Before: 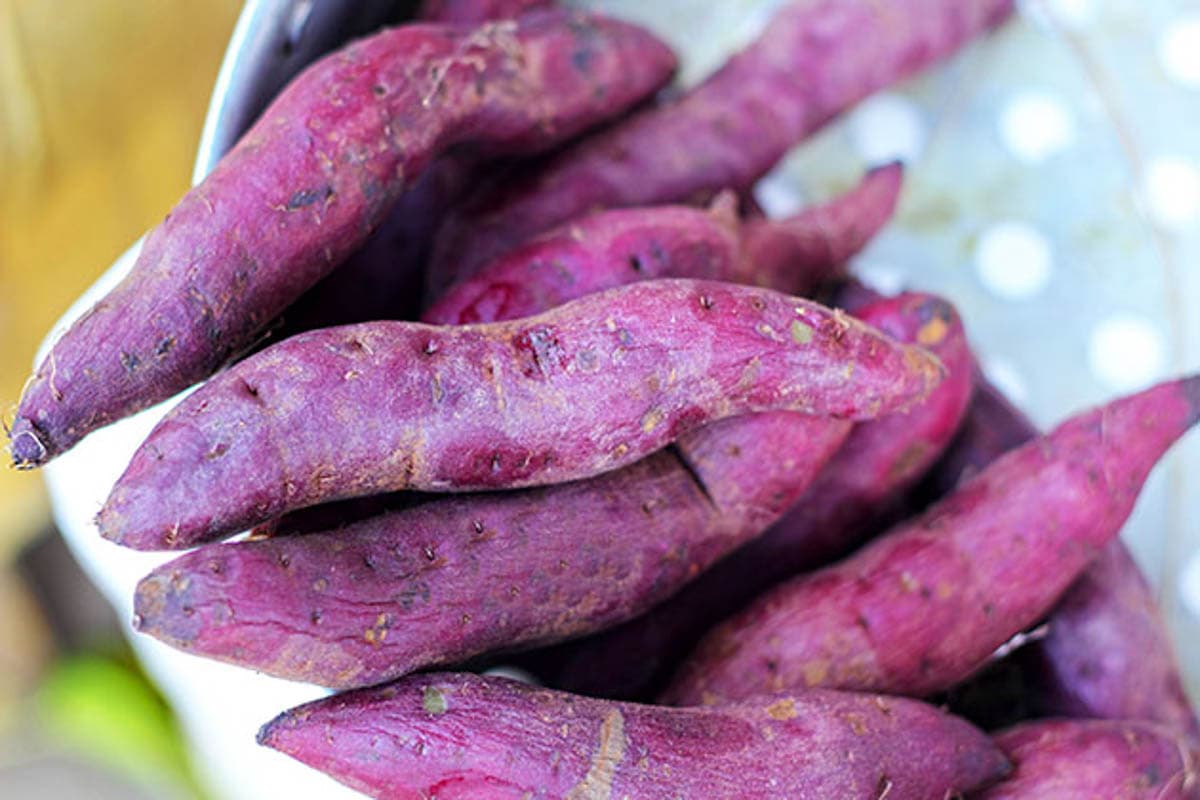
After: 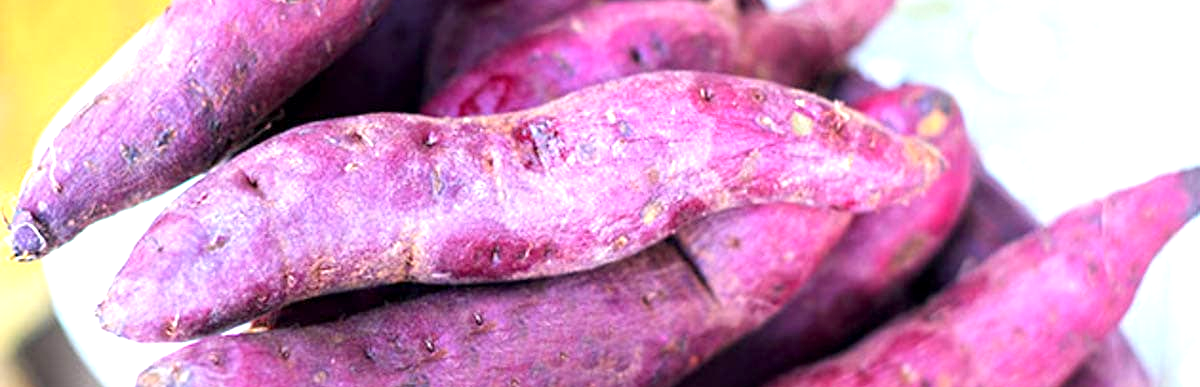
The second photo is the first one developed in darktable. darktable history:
crop and rotate: top 26.056%, bottom 25.543%
exposure: black level correction 0.001, exposure 0.955 EV, compensate exposure bias true, compensate highlight preservation false
